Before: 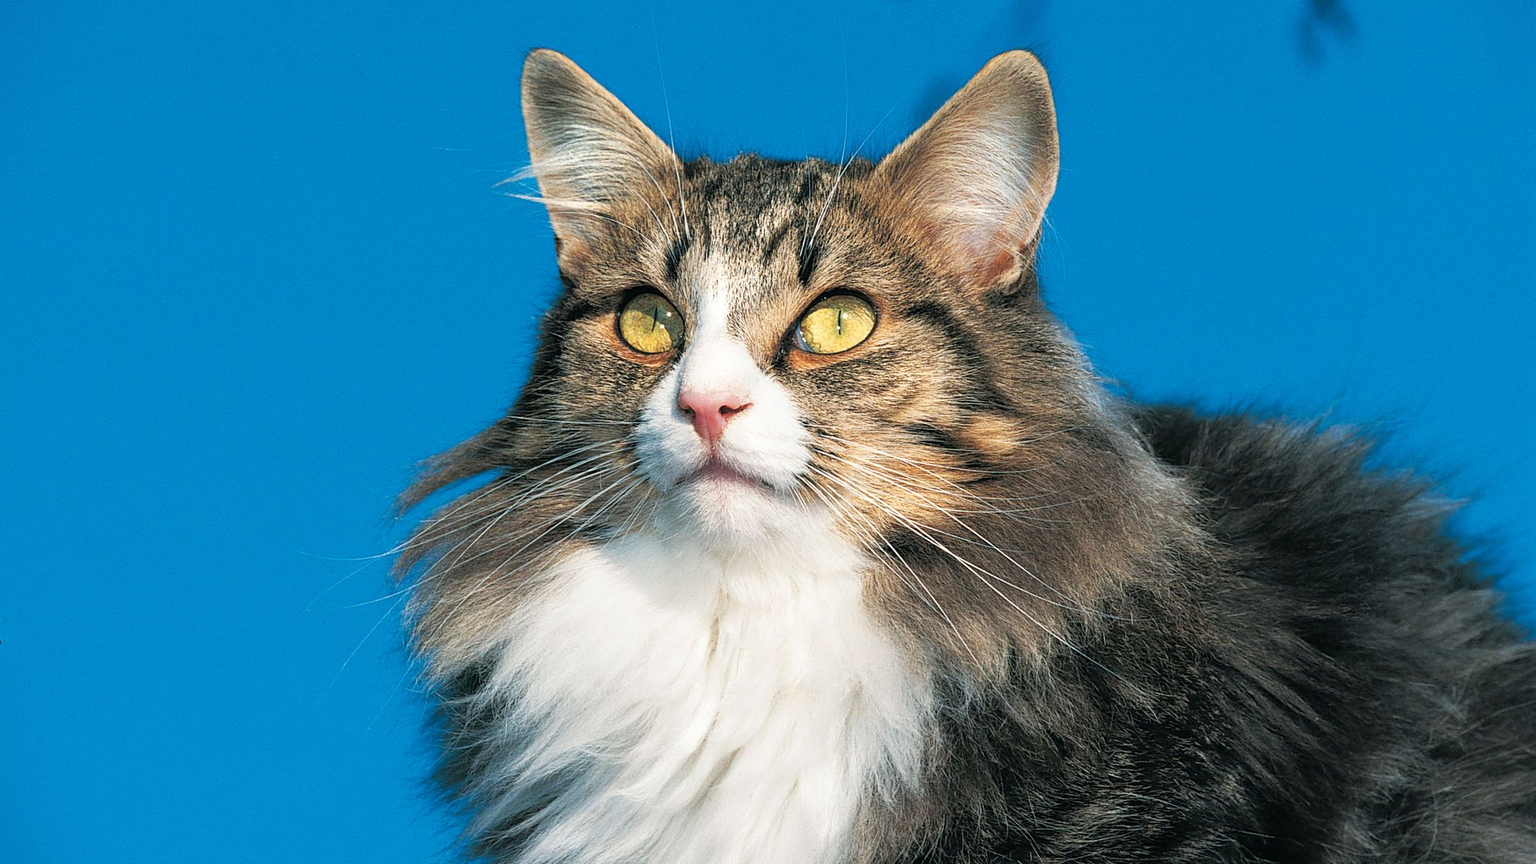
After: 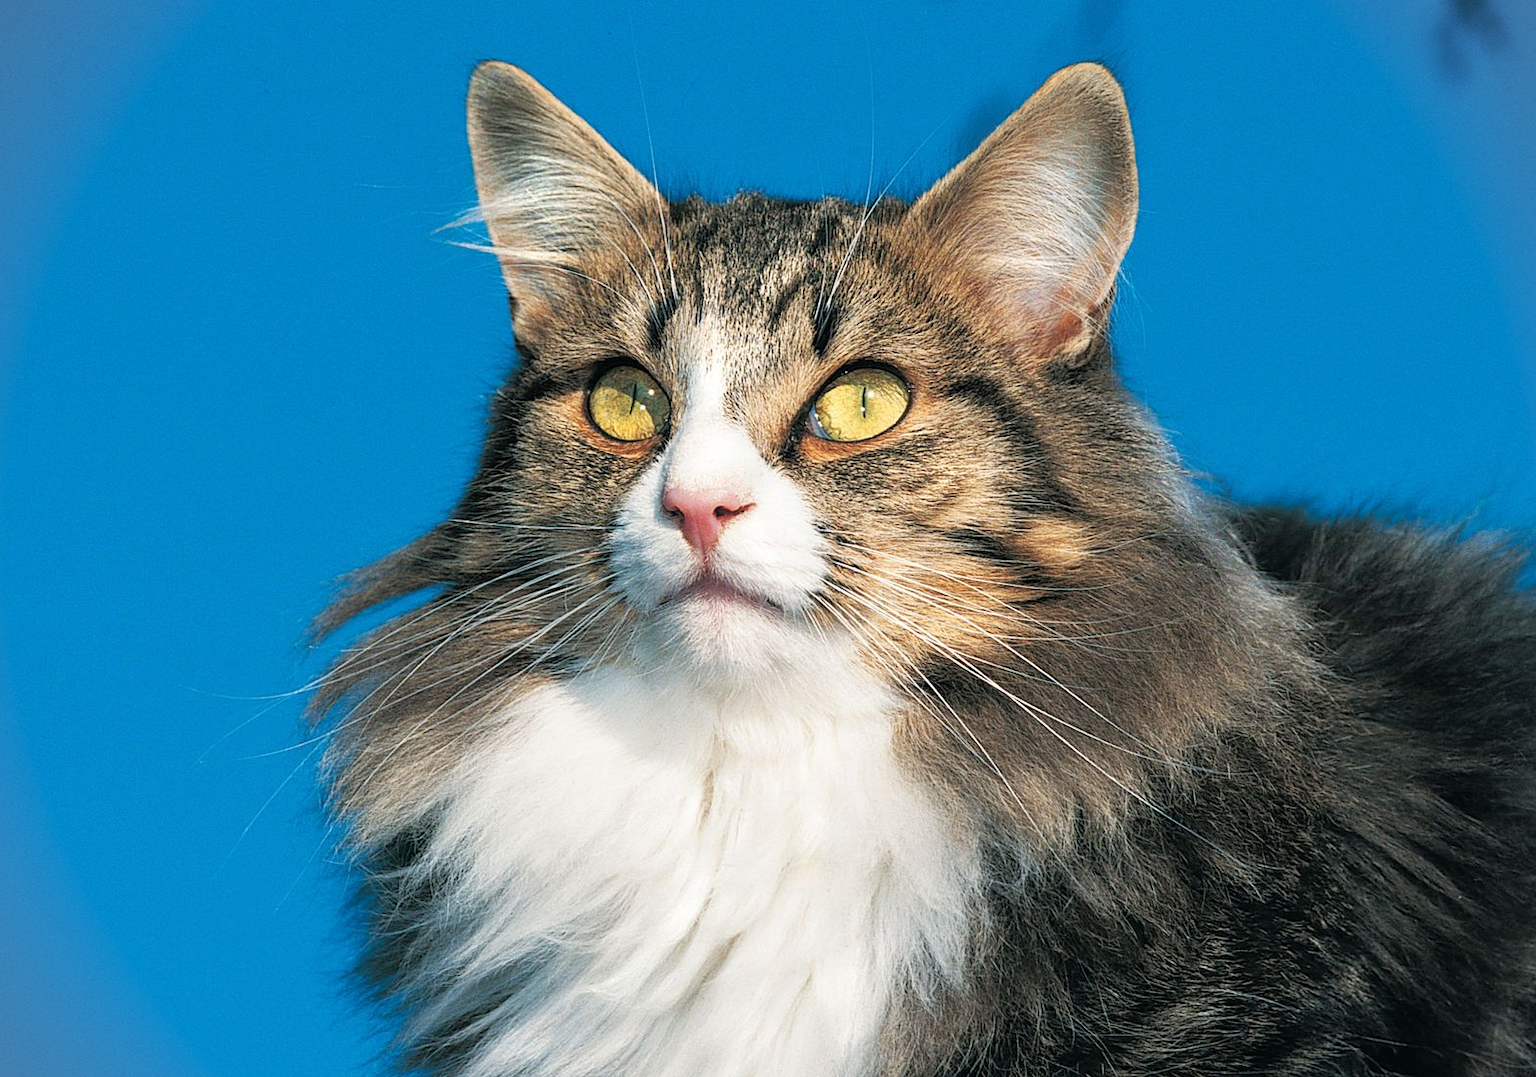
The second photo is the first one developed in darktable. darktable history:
vignetting: fall-off start 99.59%
crop and rotate: left 9.617%, right 10.204%
